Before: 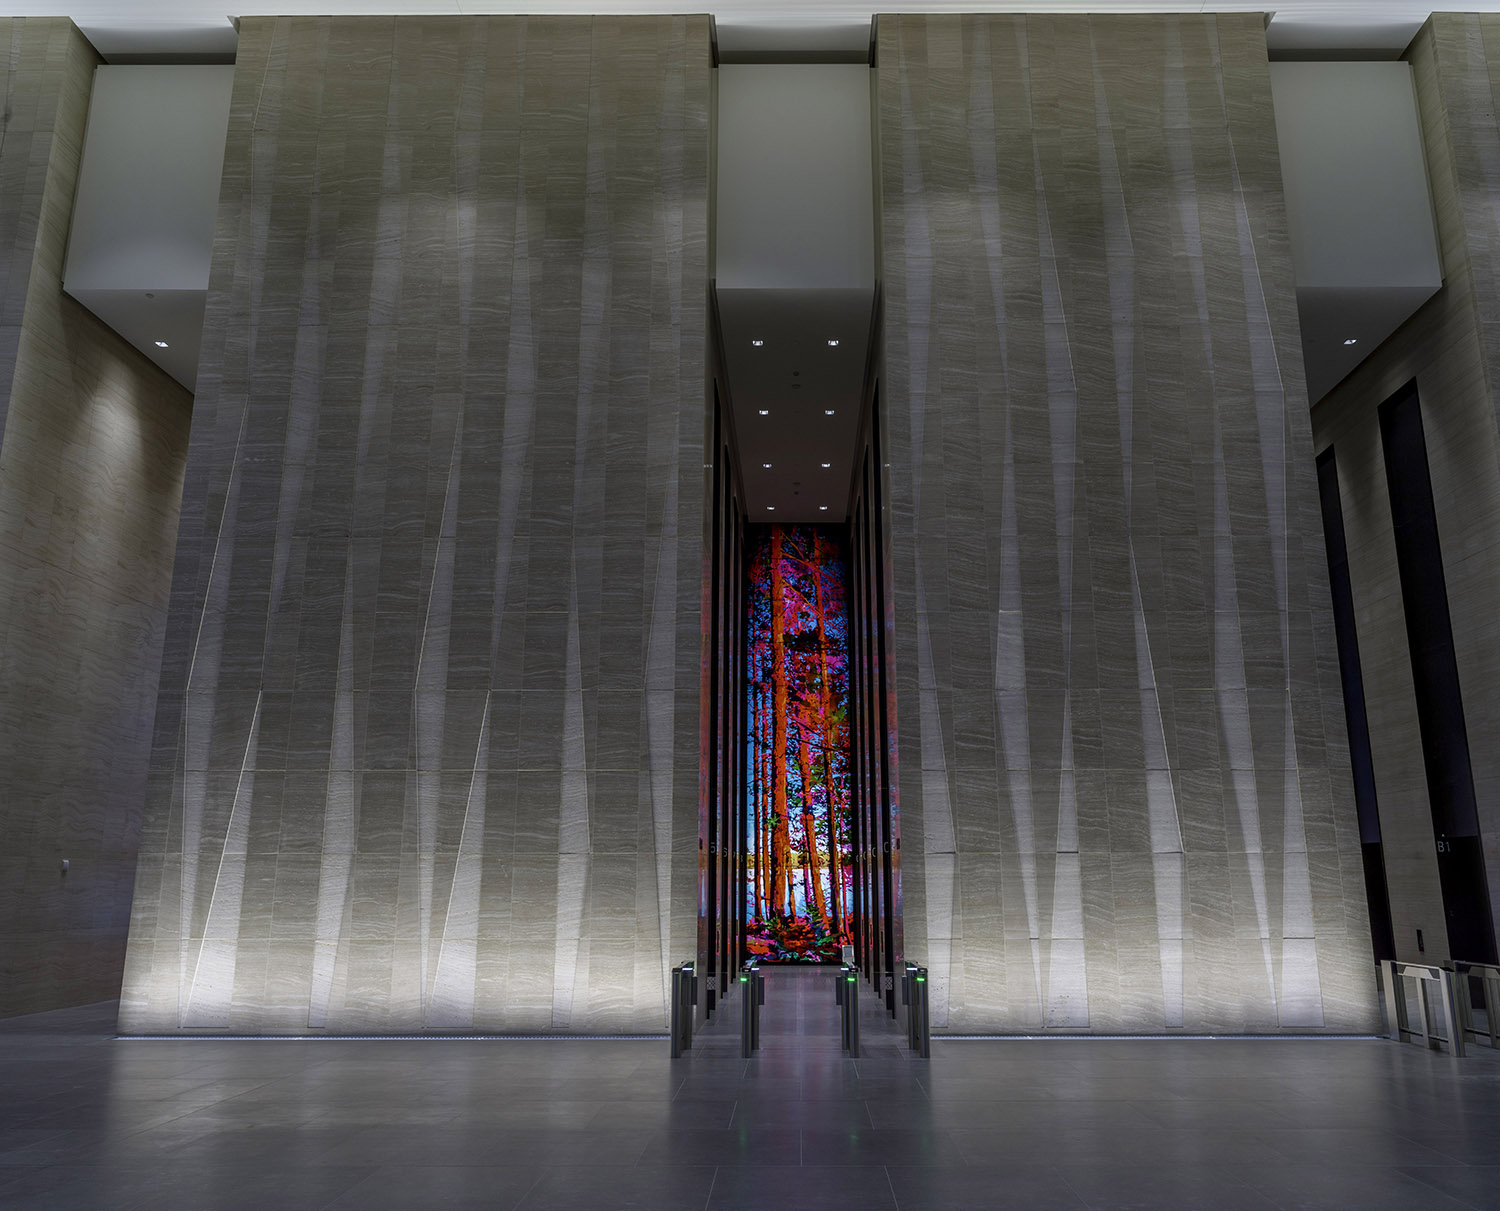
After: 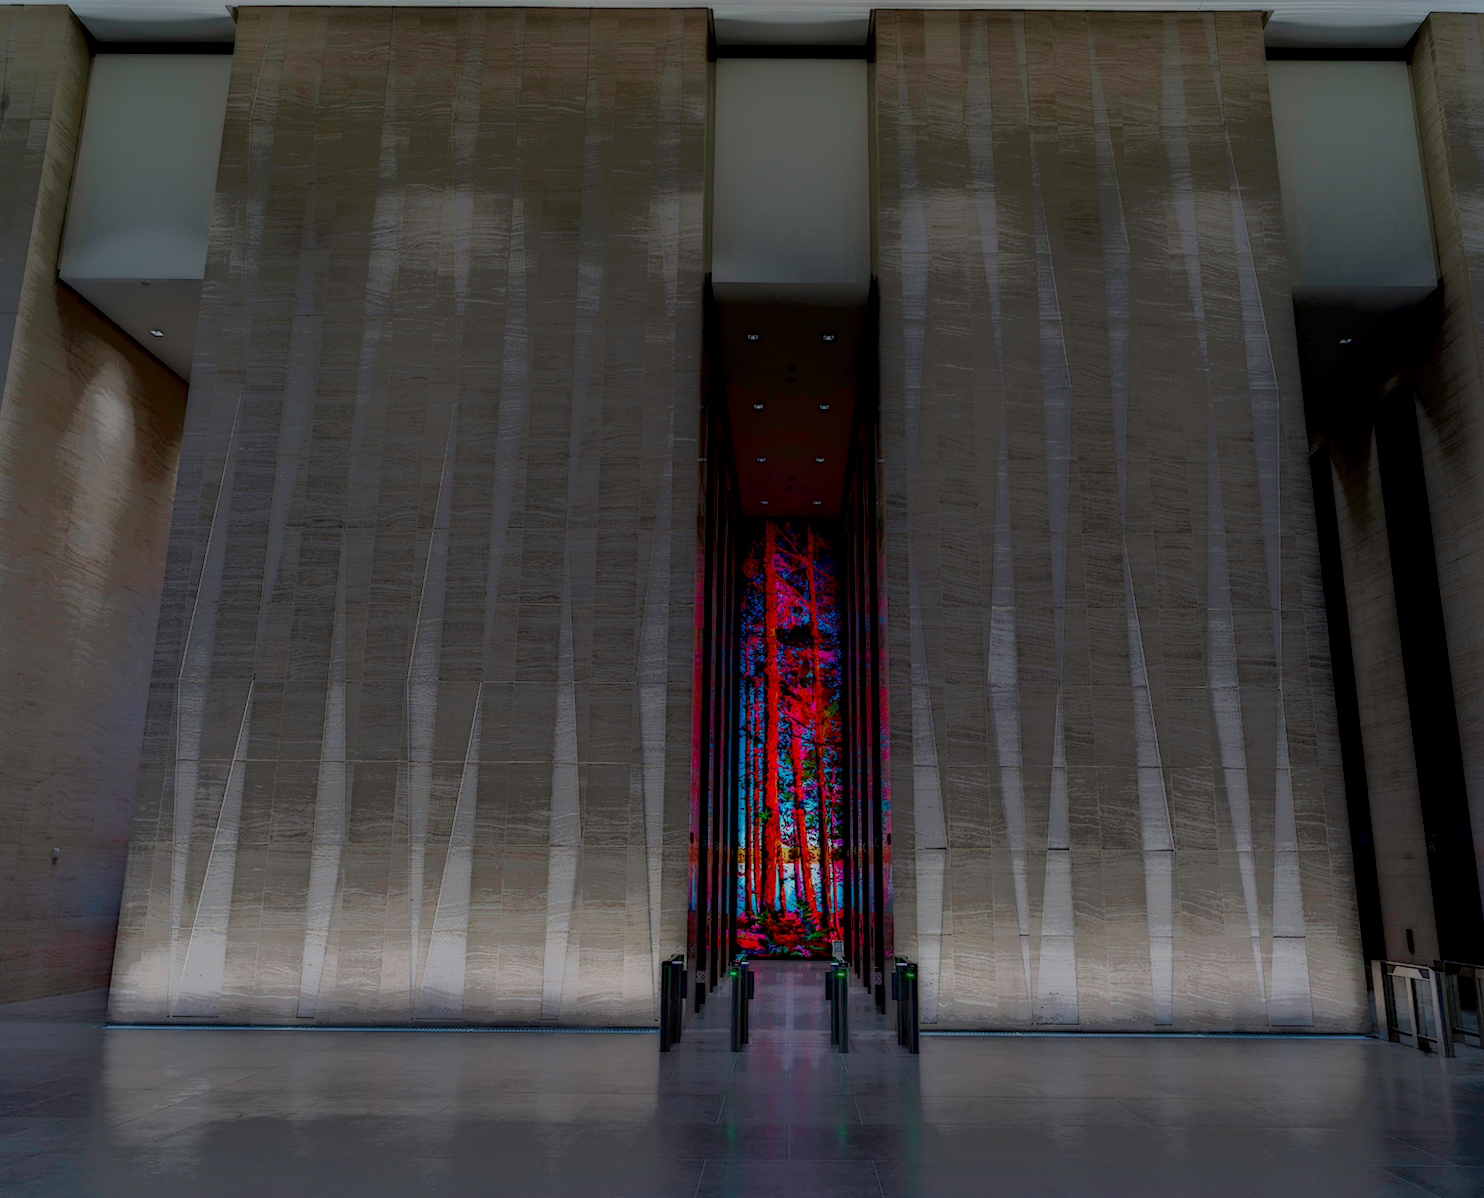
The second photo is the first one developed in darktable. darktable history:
crop and rotate: angle -0.5°
local contrast: highlights 0%, shadows 198%, detail 164%, midtone range 0.001
